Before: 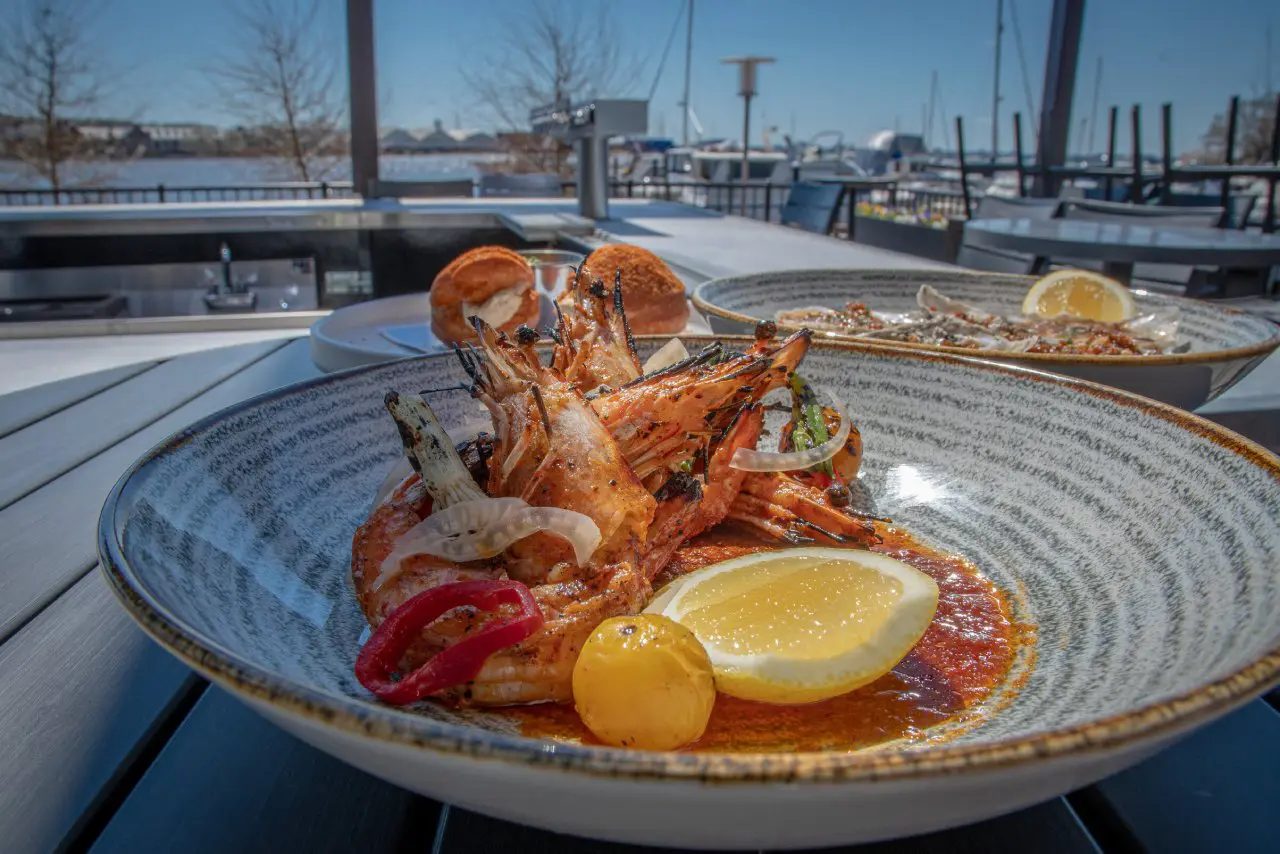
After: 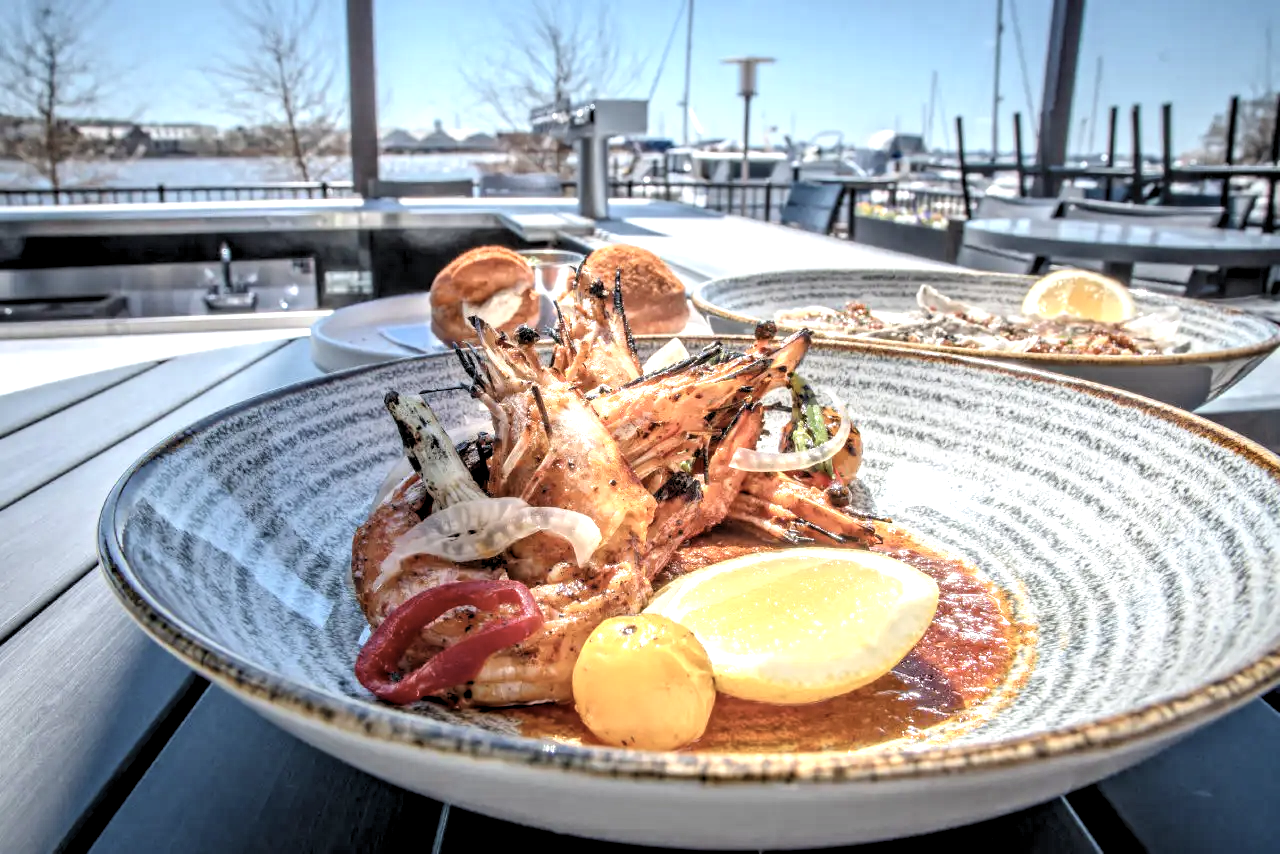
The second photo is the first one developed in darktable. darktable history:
rgb levels: levels [[0.01, 0.419, 0.839], [0, 0.5, 1], [0, 0.5, 1]]
contrast equalizer: y [[0.5, 0.5, 0.544, 0.569, 0.5, 0.5], [0.5 ×6], [0.5 ×6], [0 ×6], [0 ×6]]
contrast brightness saturation: contrast 0.1, saturation -0.3
exposure: black level correction 0, exposure 1.198 EV, compensate exposure bias true, compensate highlight preservation false
